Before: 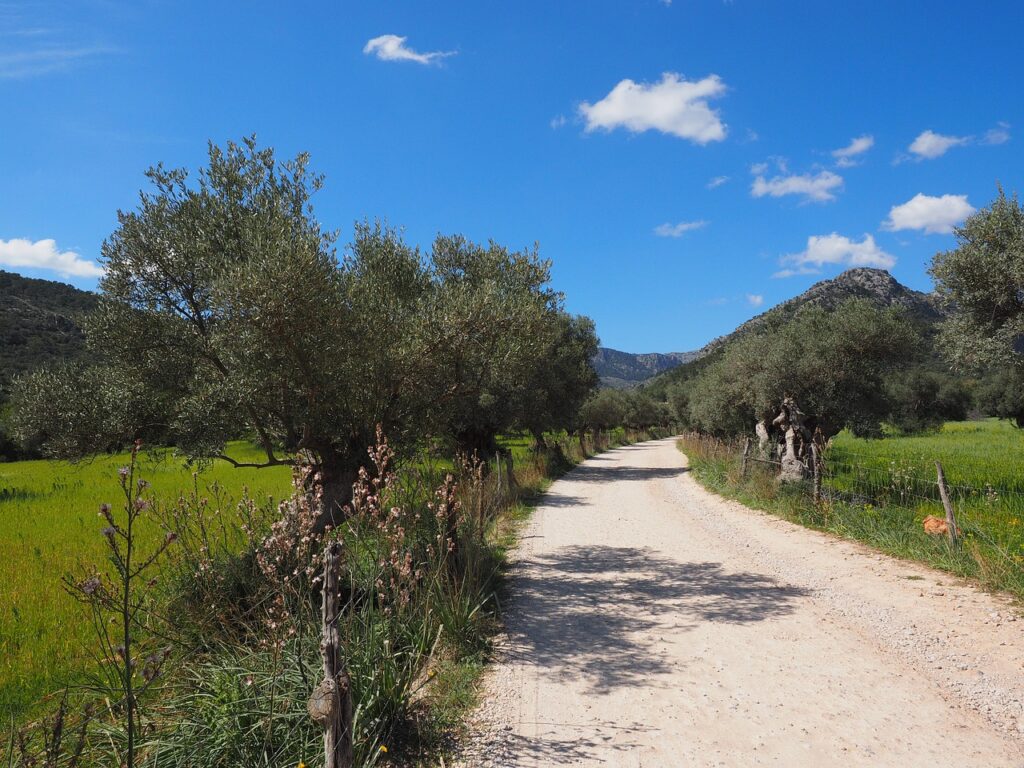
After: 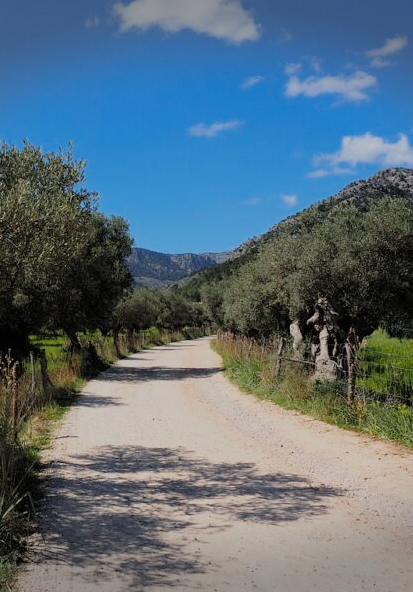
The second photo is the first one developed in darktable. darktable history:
haze removal: compatibility mode true, adaptive false
filmic rgb: black relative exposure -7.14 EV, white relative exposure 5.36 EV, hardness 3.03, color science v6 (2022)
vignetting: fall-off start 100.4%, brightness -0.454, saturation -0.305, width/height ratio 1.325, dithering 8-bit output
crop: left 45.598%, top 13.037%, right 14.035%, bottom 9.823%
